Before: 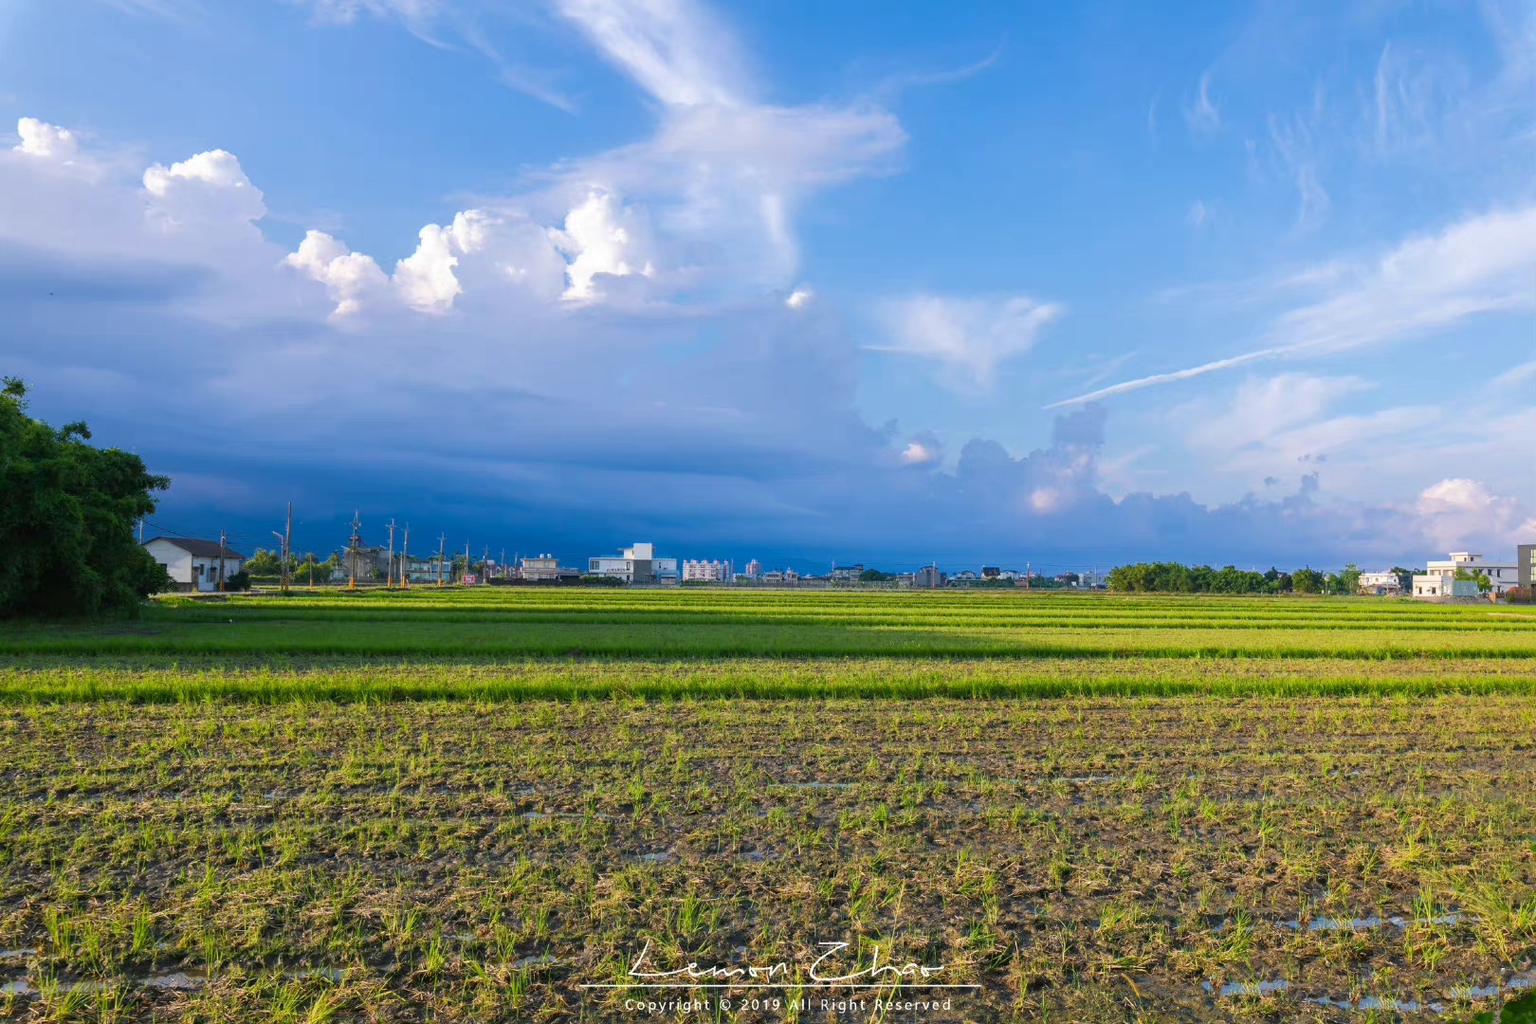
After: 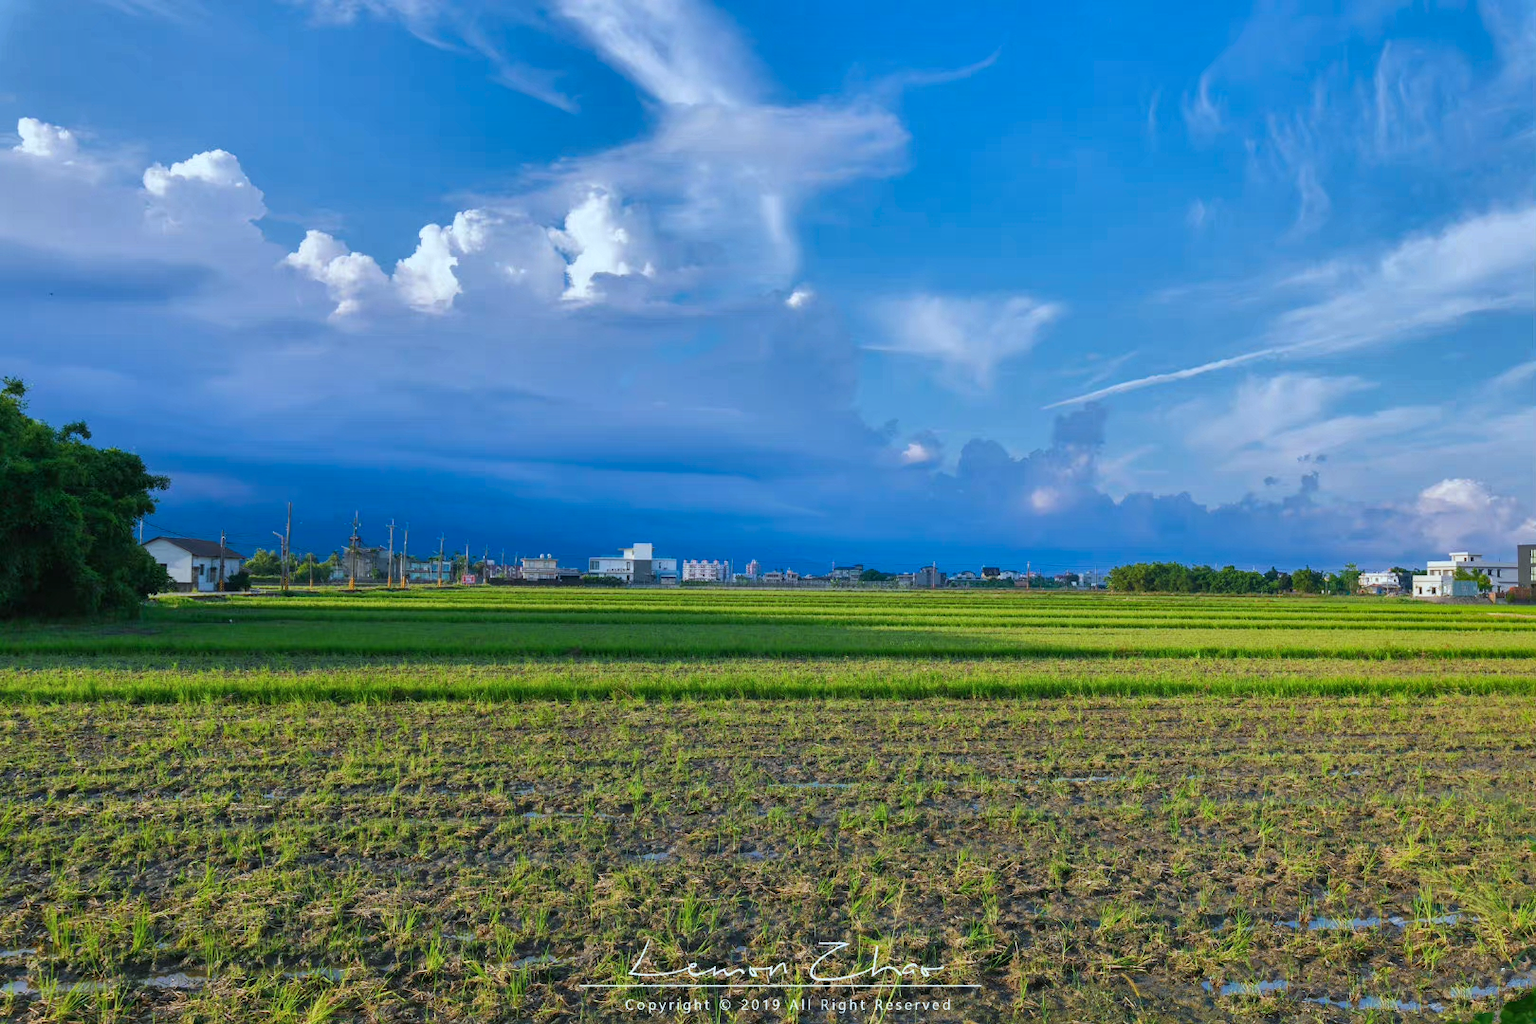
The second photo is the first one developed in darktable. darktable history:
shadows and highlights: white point adjustment -3.64, highlights -63.34, highlights color adjustment 42%, soften with gaussian
color calibration: illuminant Planckian (black body), x 0.368, y 0.361, temperature 4275.92 K
